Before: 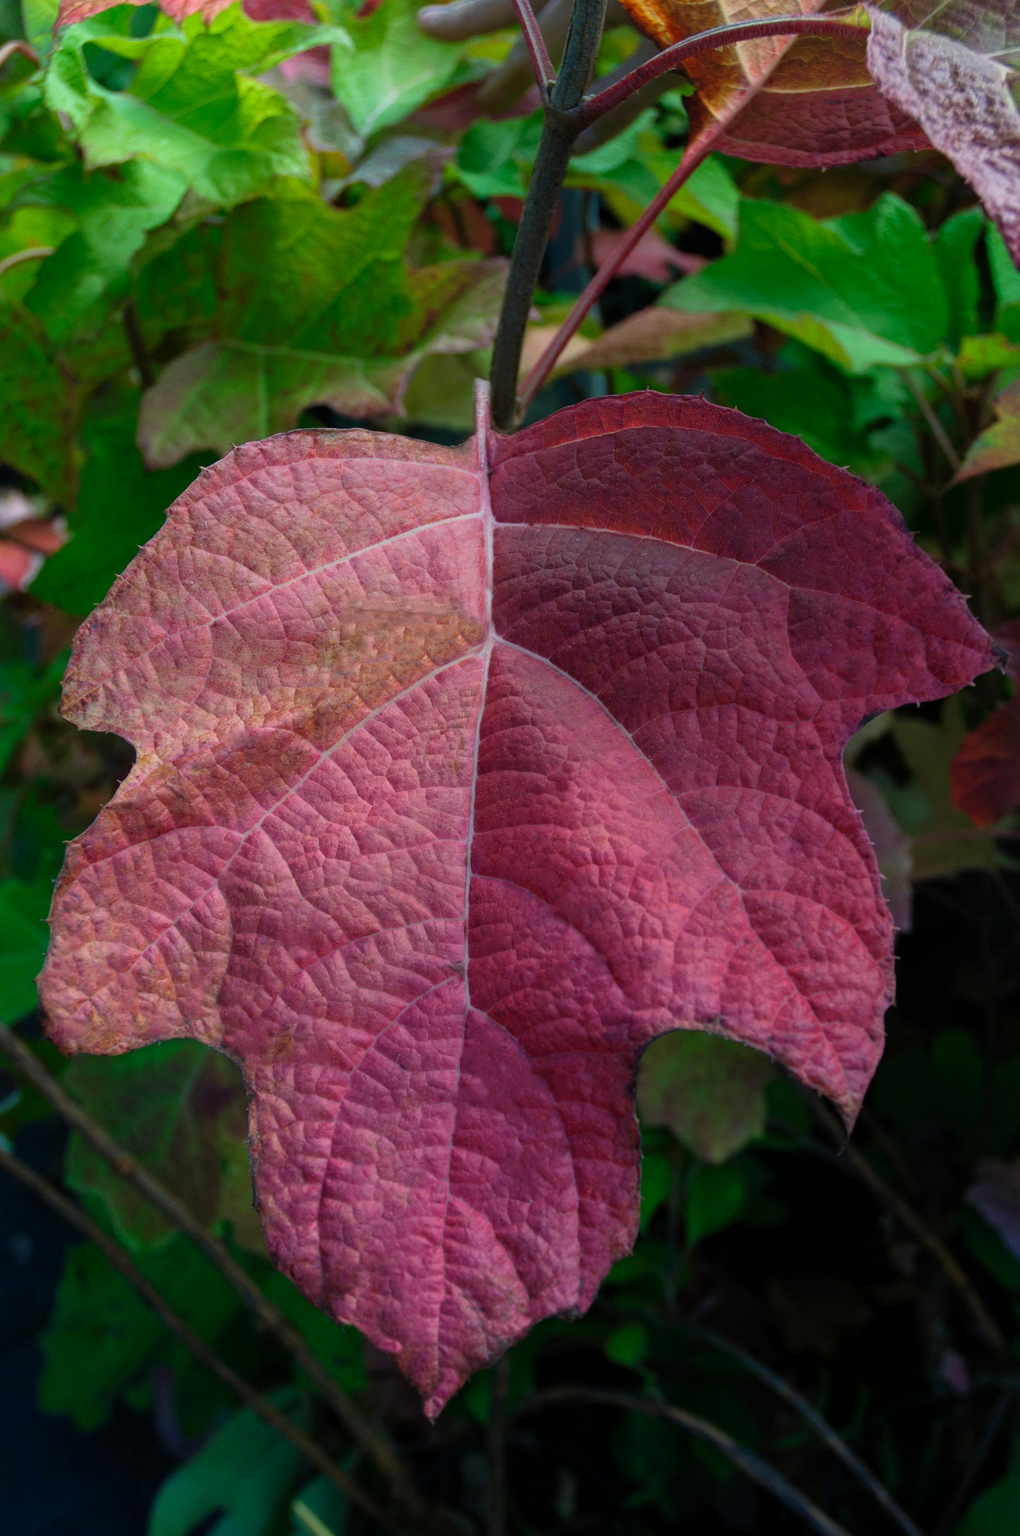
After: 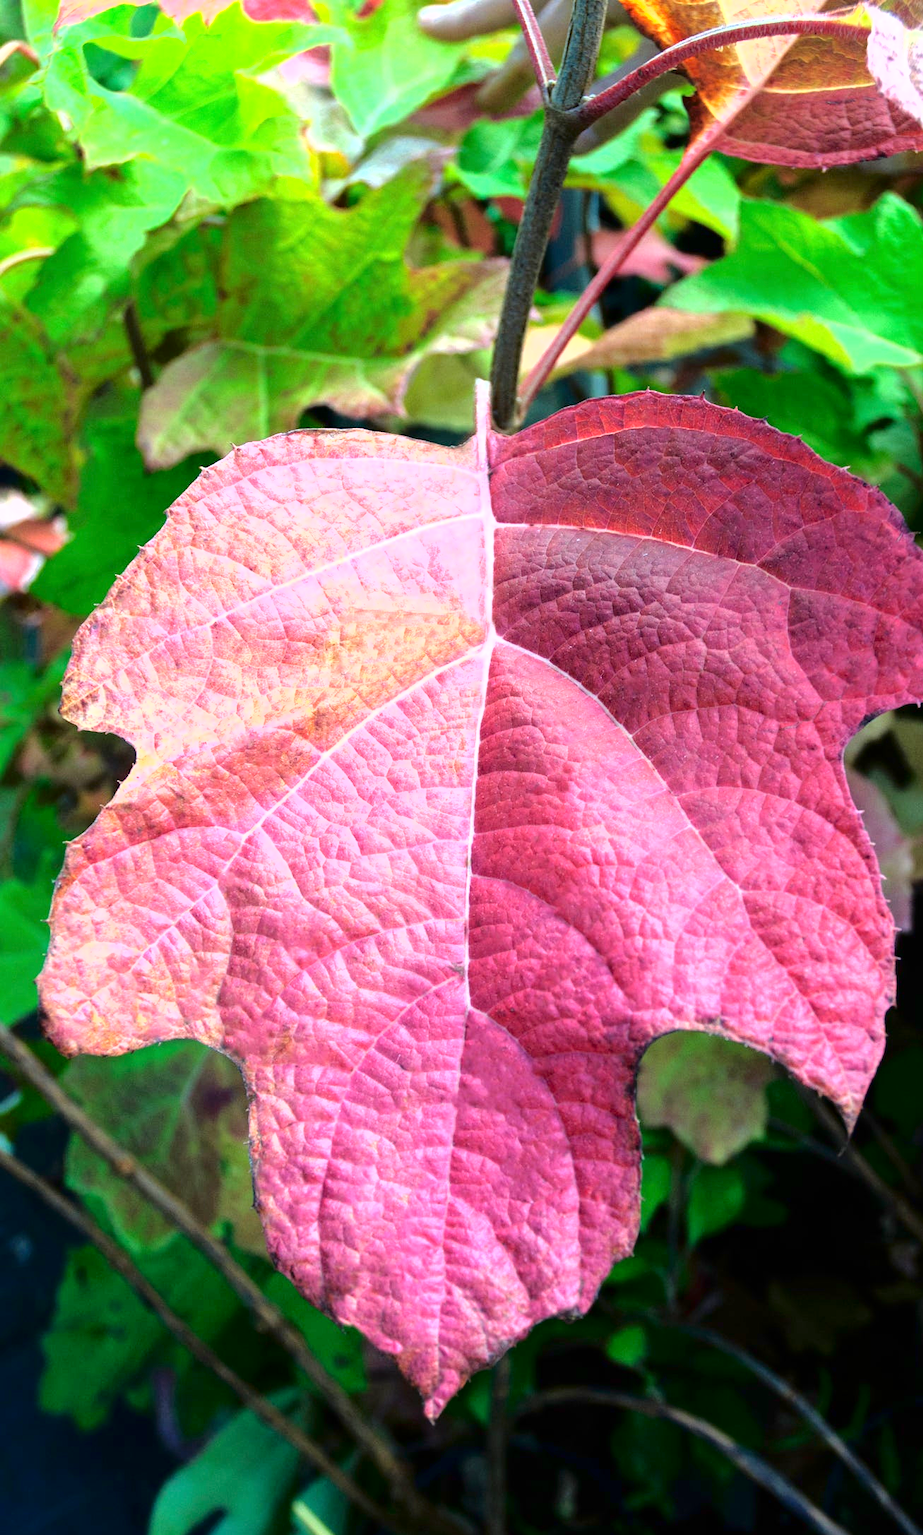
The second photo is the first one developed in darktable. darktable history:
exposure: black level correction 0, exposure 2.088 EV, compensate exposure bias true, compensate highlight preservation false
crop: right 9.509%, bottom 0.031%
fill light: exposure -2 EV, width 8.6
